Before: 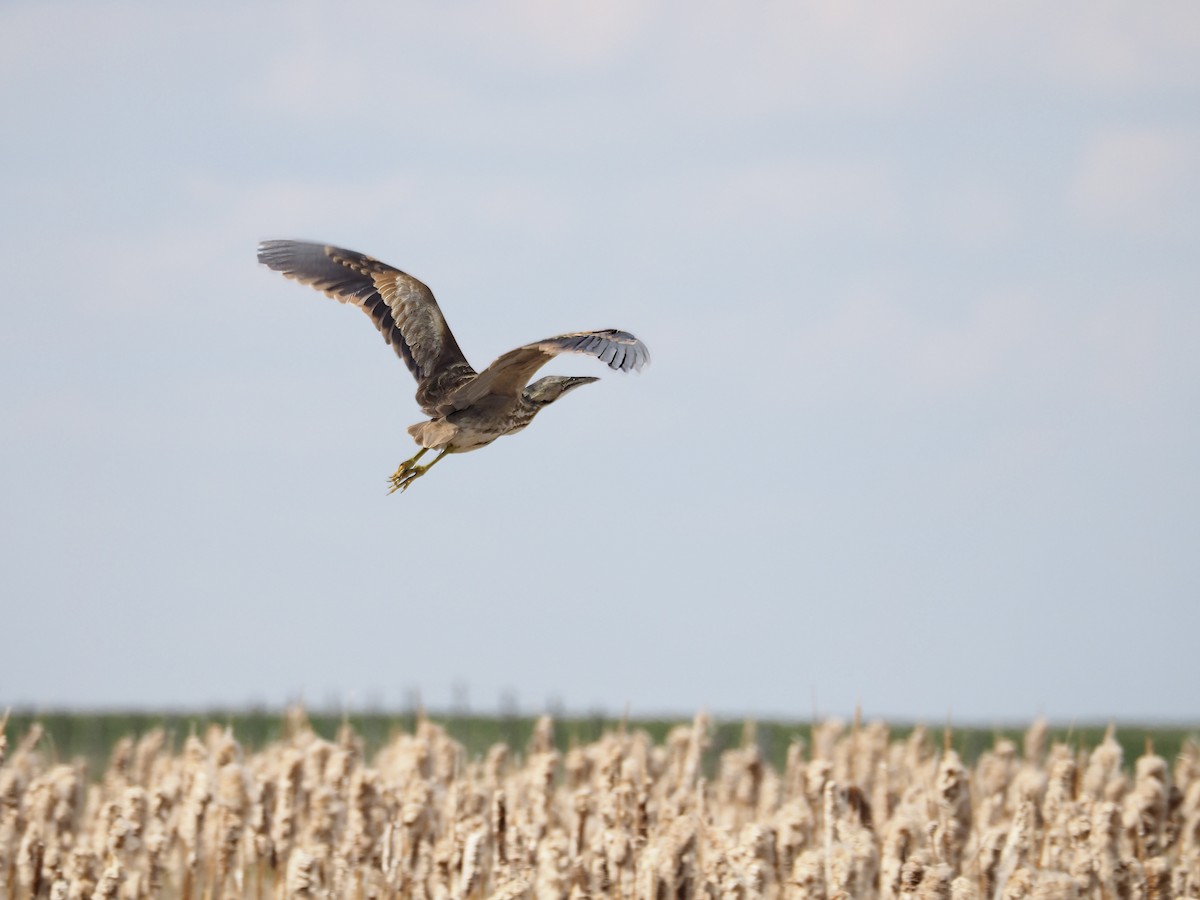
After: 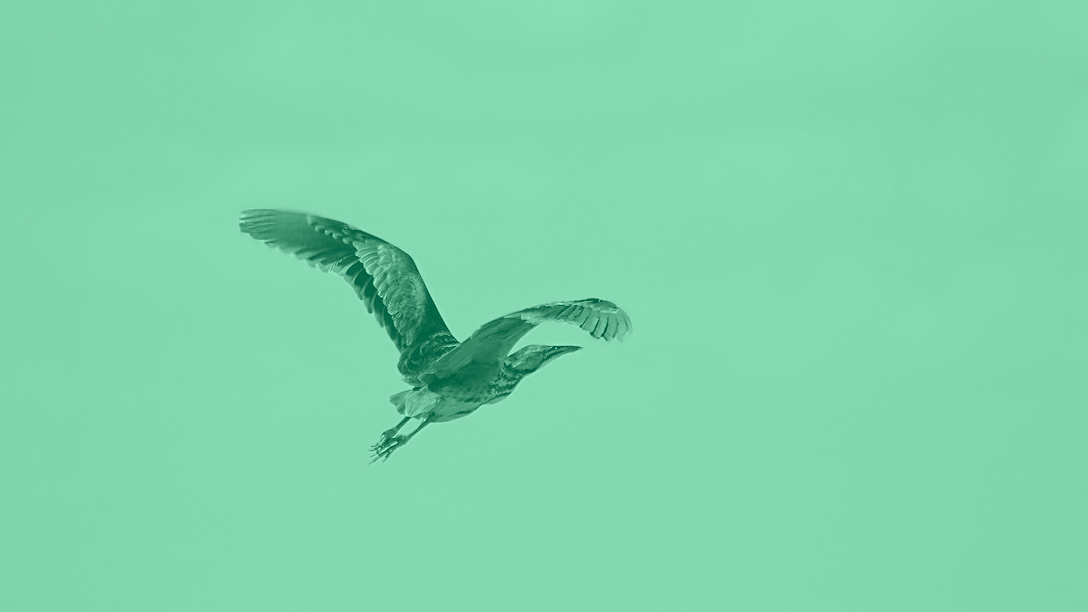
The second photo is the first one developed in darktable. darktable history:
color balance rgb: perceptual saturation grading › global saturation 20%, global vibrance 20%
exposure: exposure -0.04 EV, compensate highlight preservation false
contrast brightness saturation: brightness 0.15
sharpen: on, module defaults
color balance: mode lift, gamma, gain (sRGB), lift [1.014, 0.966, 0.918, 0.87], gamma [0.86, 0.734, 0.918, 0.976], gain [1.063, 1.13, 1.063, 0.86]
colorize: hue 147.6°, saturation 65%, lightness 21.64%
crop: left 1.509%, top 3.452%, right 7.696%, bottom 28.452%
rgb levels: mode RGB, independent channels, levels [[0, 0.5, 1], [0, 0.521, 1], [0, 0.536, 1]]
